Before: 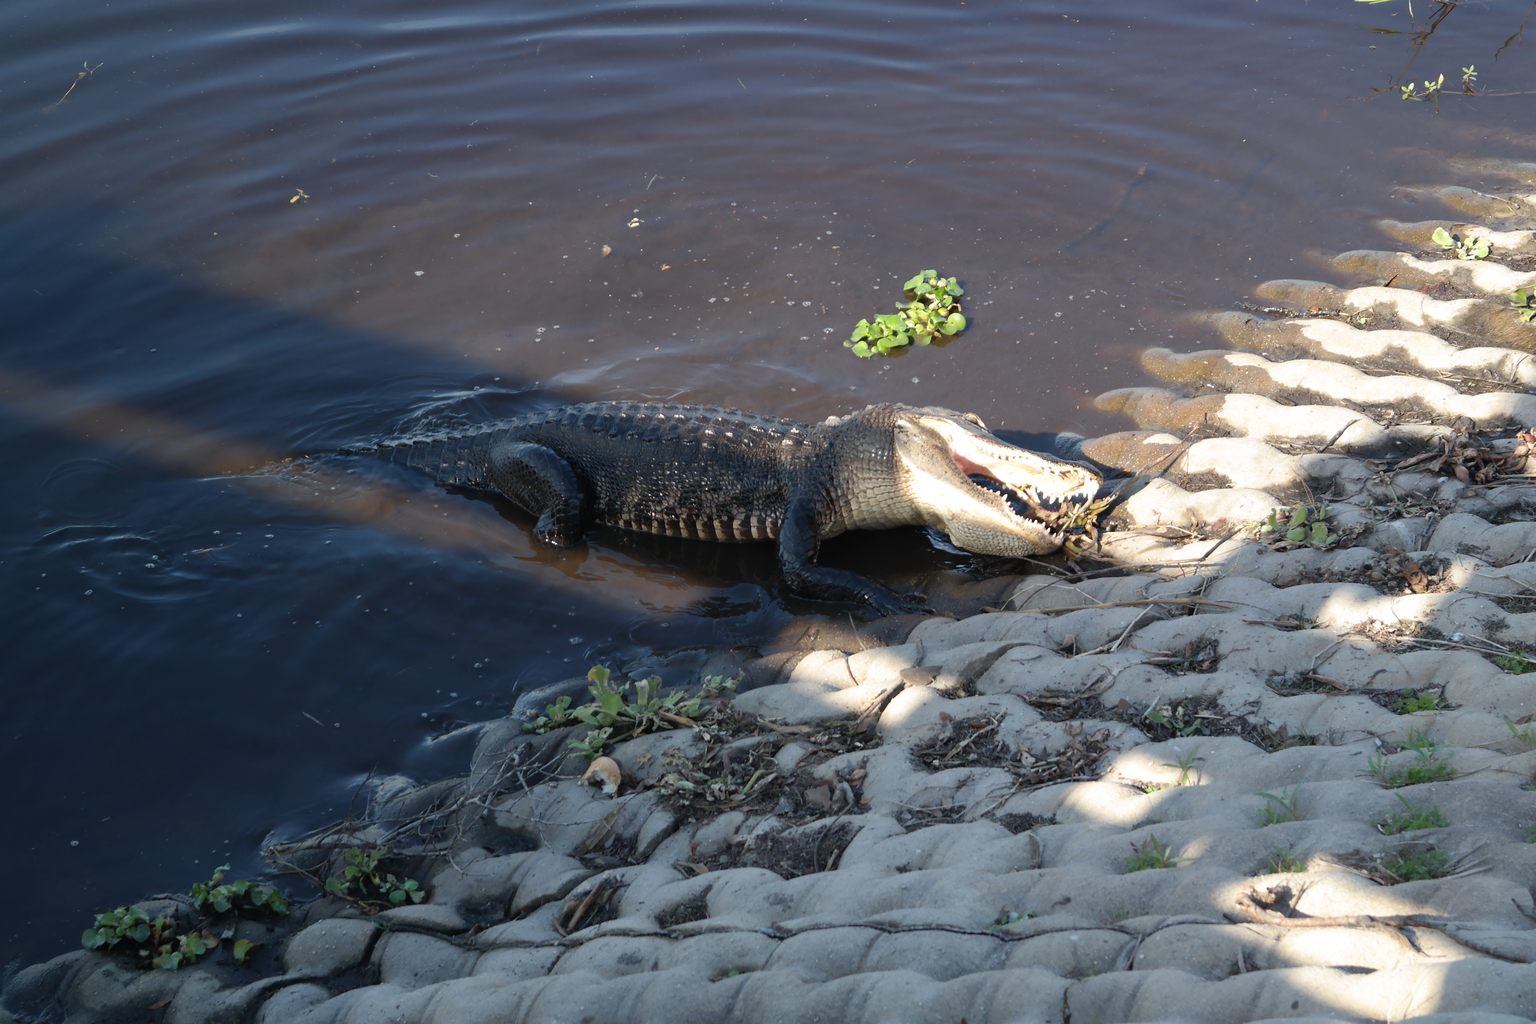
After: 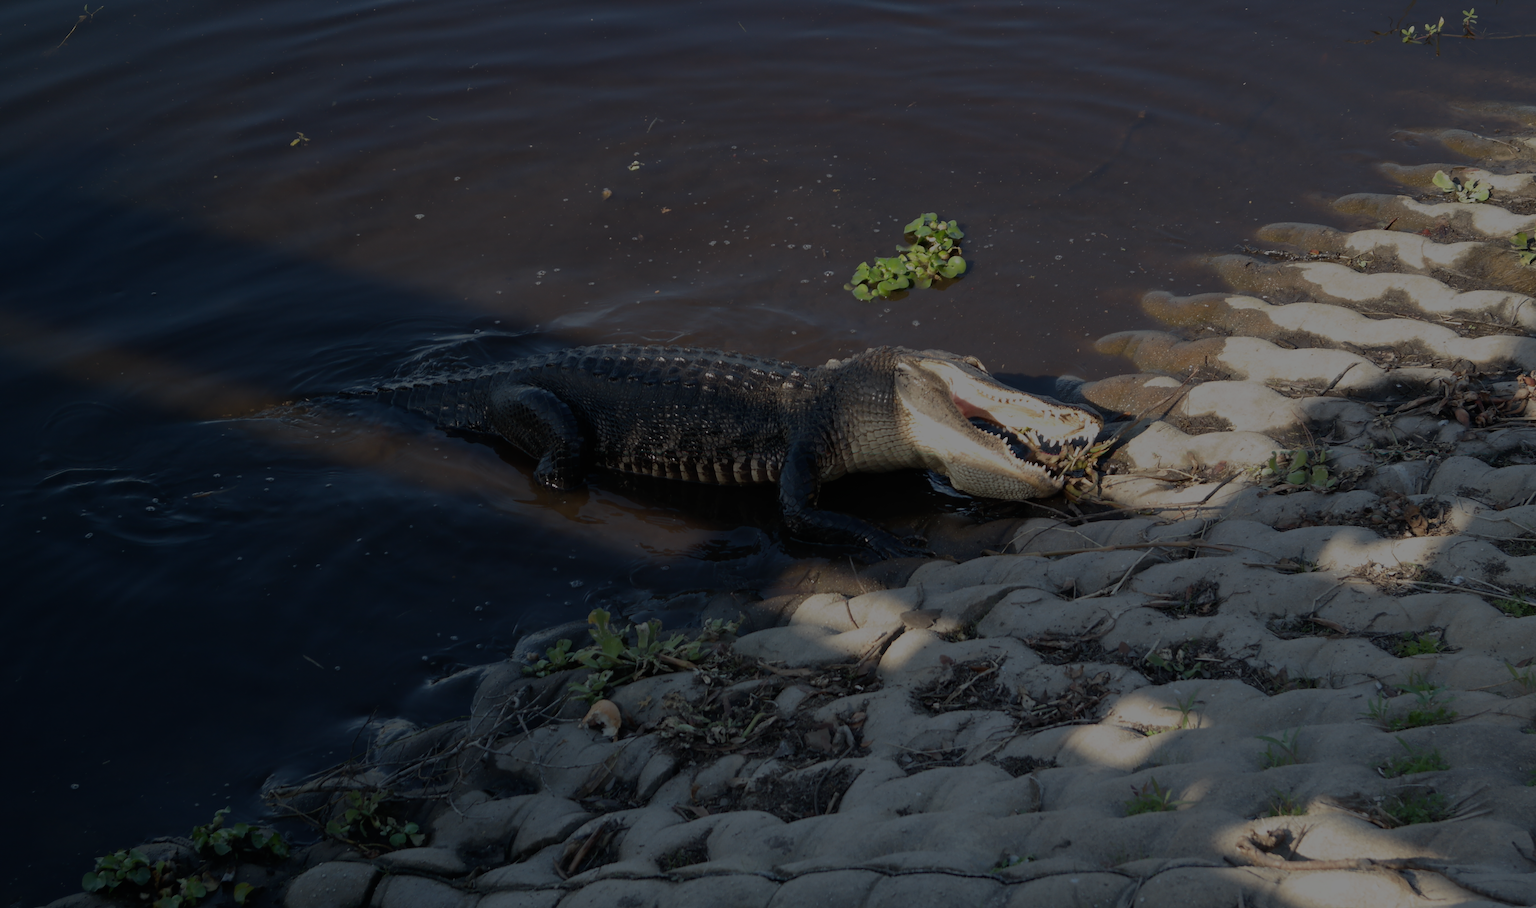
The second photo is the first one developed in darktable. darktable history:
exposure: exposure -2.002 EV, compensate highlight preservation false
crop and rotate: top 5.609%, bottom 5.609%
